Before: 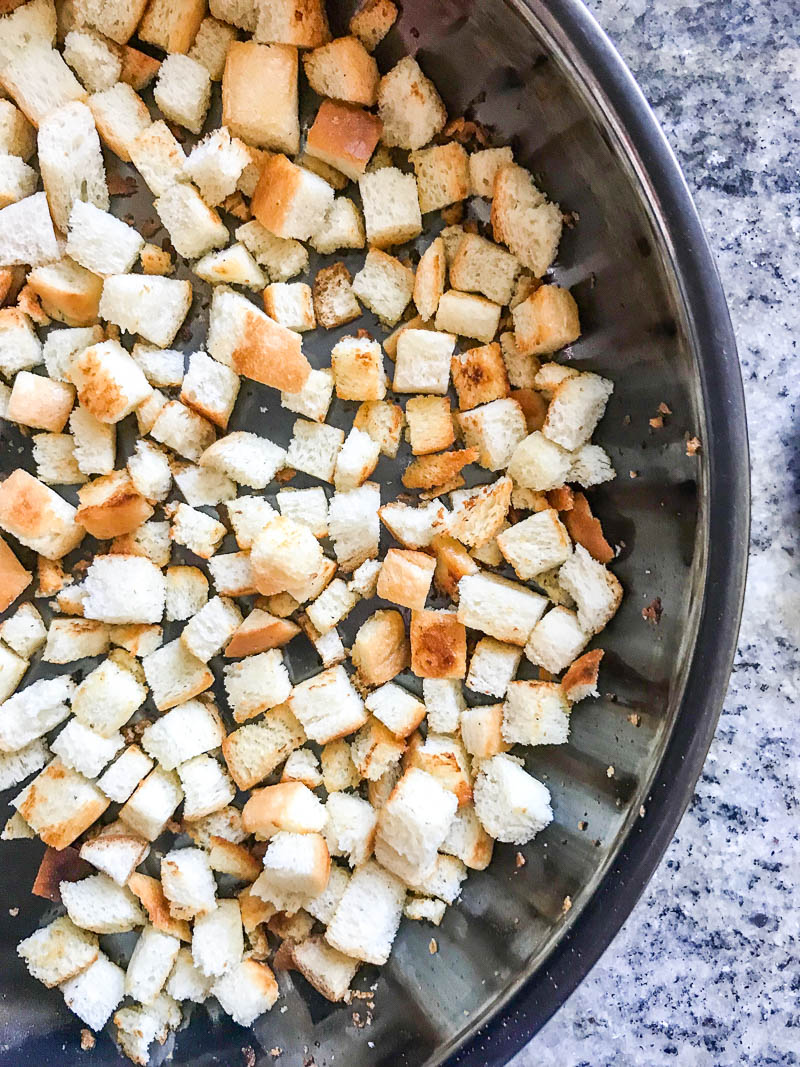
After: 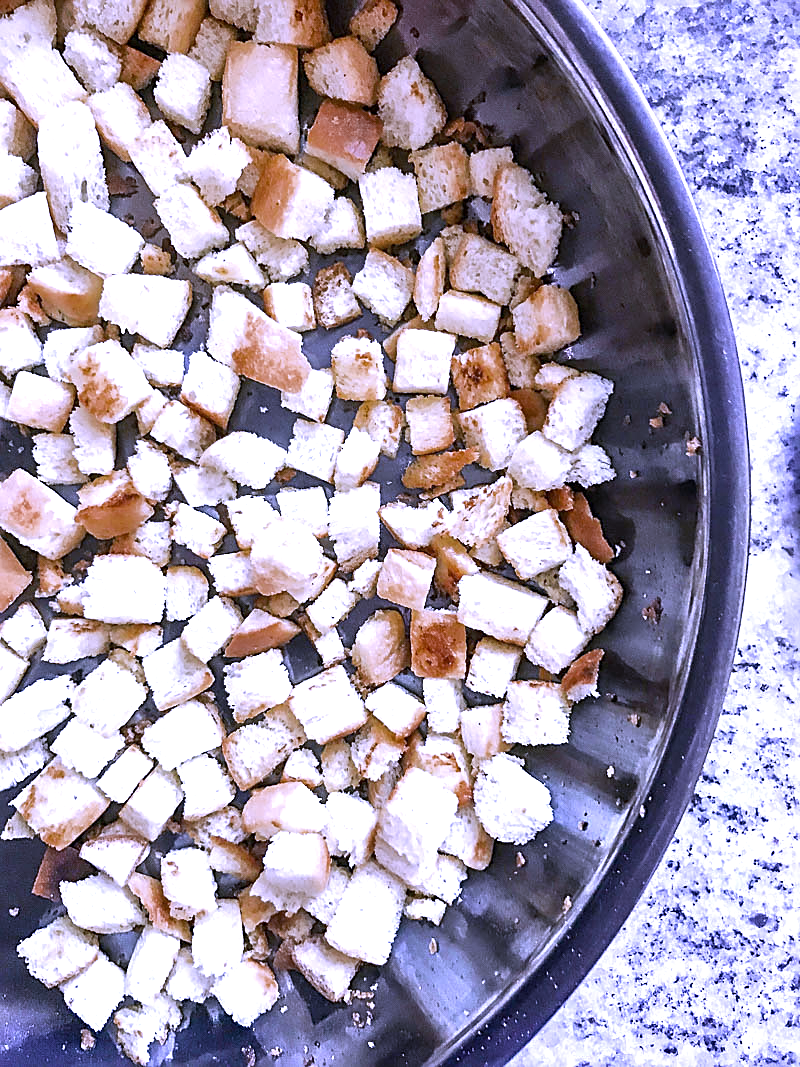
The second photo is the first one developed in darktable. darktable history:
sharpen: on, module defaults
white balance: red 0.98, blue 1.61
color zones: curves: ch0 [(0, 0.5) (0.125, 0.4) (0.25, 0.5) (0.375, 0.4) (0.5, 0.4) (0.625, 0.6) (0.75, 0.6) (0.875, 0.5)]; ch1 [(0, 0.35) (0.125, 0.45) (0.25, 0.35) (0.375, 0.35) (0.5, 0.35) (0.625, 0.35) (0.75, 0.45) (0.875, 0.35)]; ch2 [(0, 0.6) (0.125, 0.5) (0.25, 0.5) (0.375, 0.6) (0.5, 0.6) (0.625, 0.5) (0.75, 0.5) (0.875, 0.5)]
